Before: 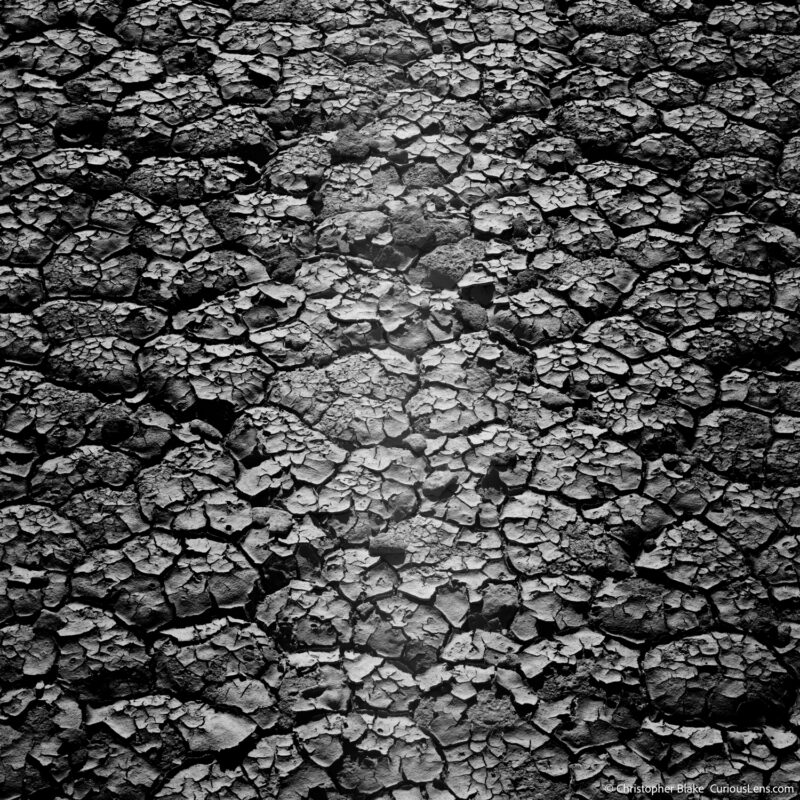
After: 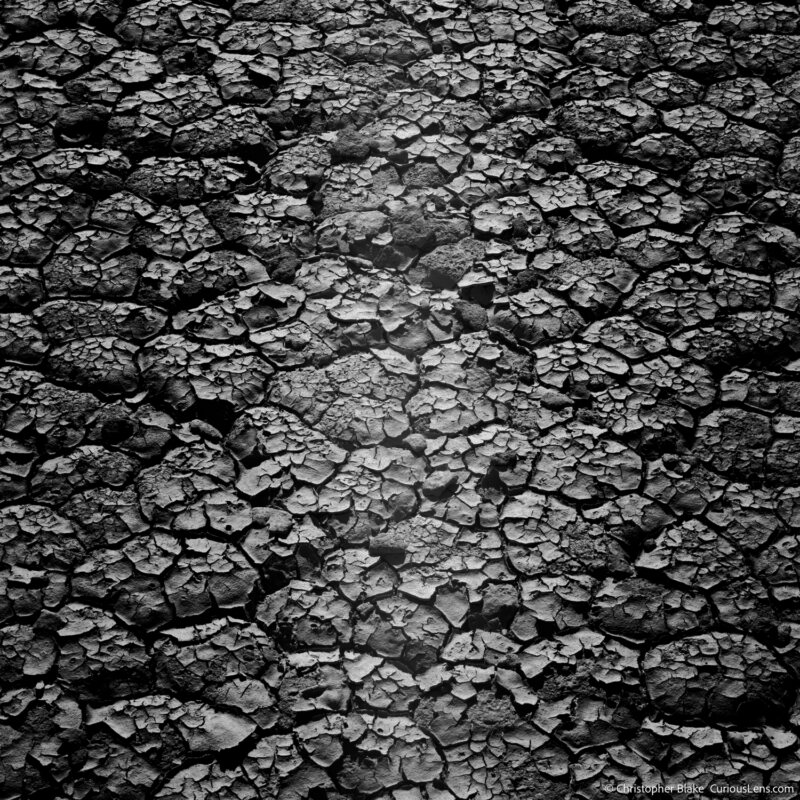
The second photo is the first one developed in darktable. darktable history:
monochrome: on, module defaults
tone curve: curves: ch0 [(0, 0) (0.003, 0.002) (0.011, 0.009) (0.025, 0.021) (0.044, 0.037) (0.069, 0.058) (0.1, 0.084) (0.136, 0.114) (0.177, 0.149) (0.224, 0.188) (0.277, 0.232) (0.335, 0.281) (0.399, 0.341) (0.468, 0.416) (0.543, 0.496) (0.623, 0.574) (0.709, 0.659) (0.801, 0.754) (0.898, 0.876) (1, 1)], preserve colors none
